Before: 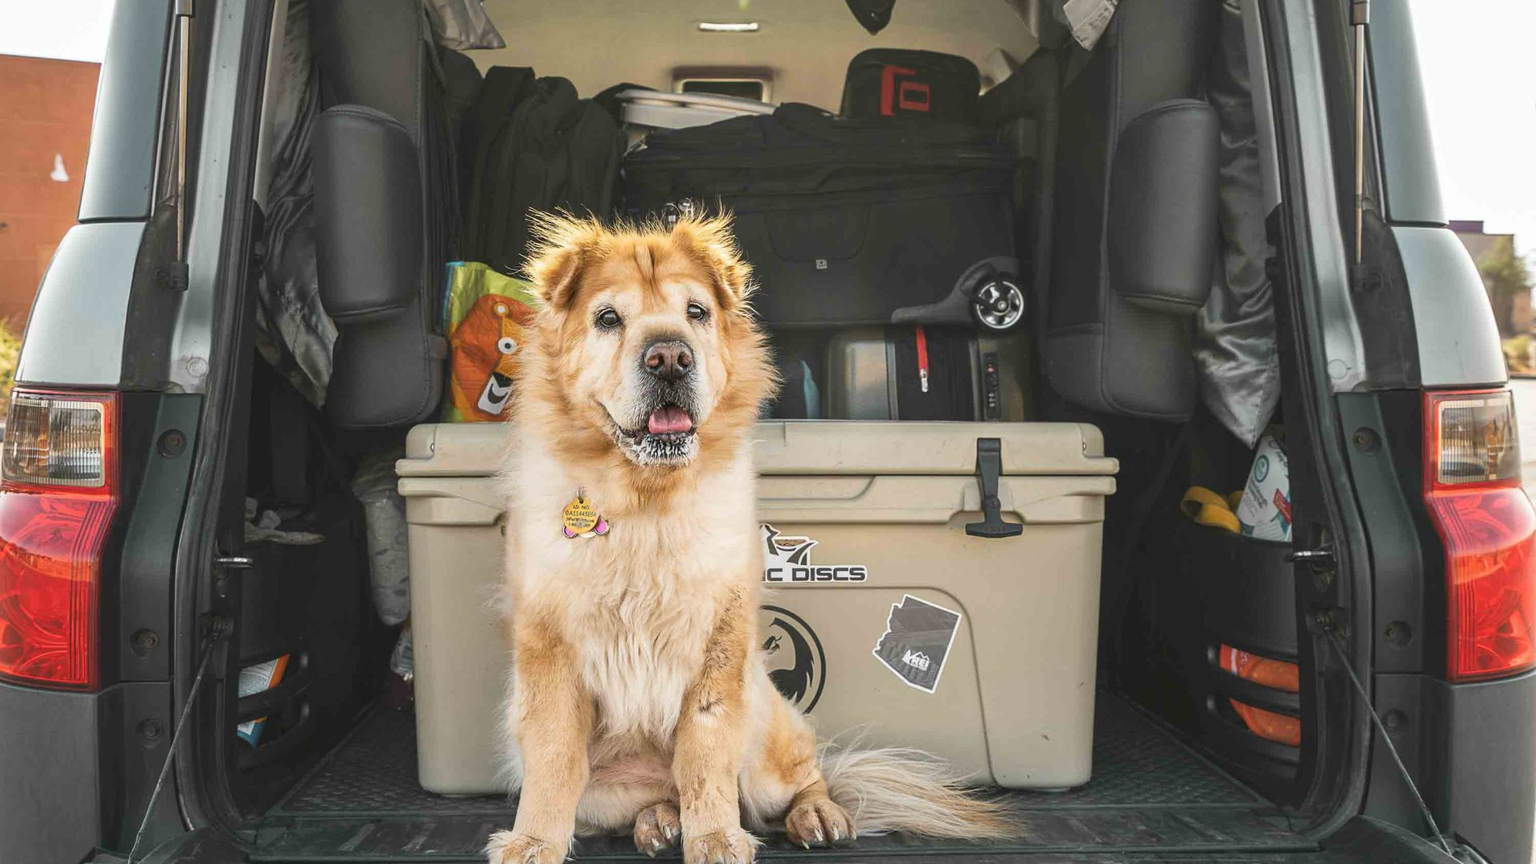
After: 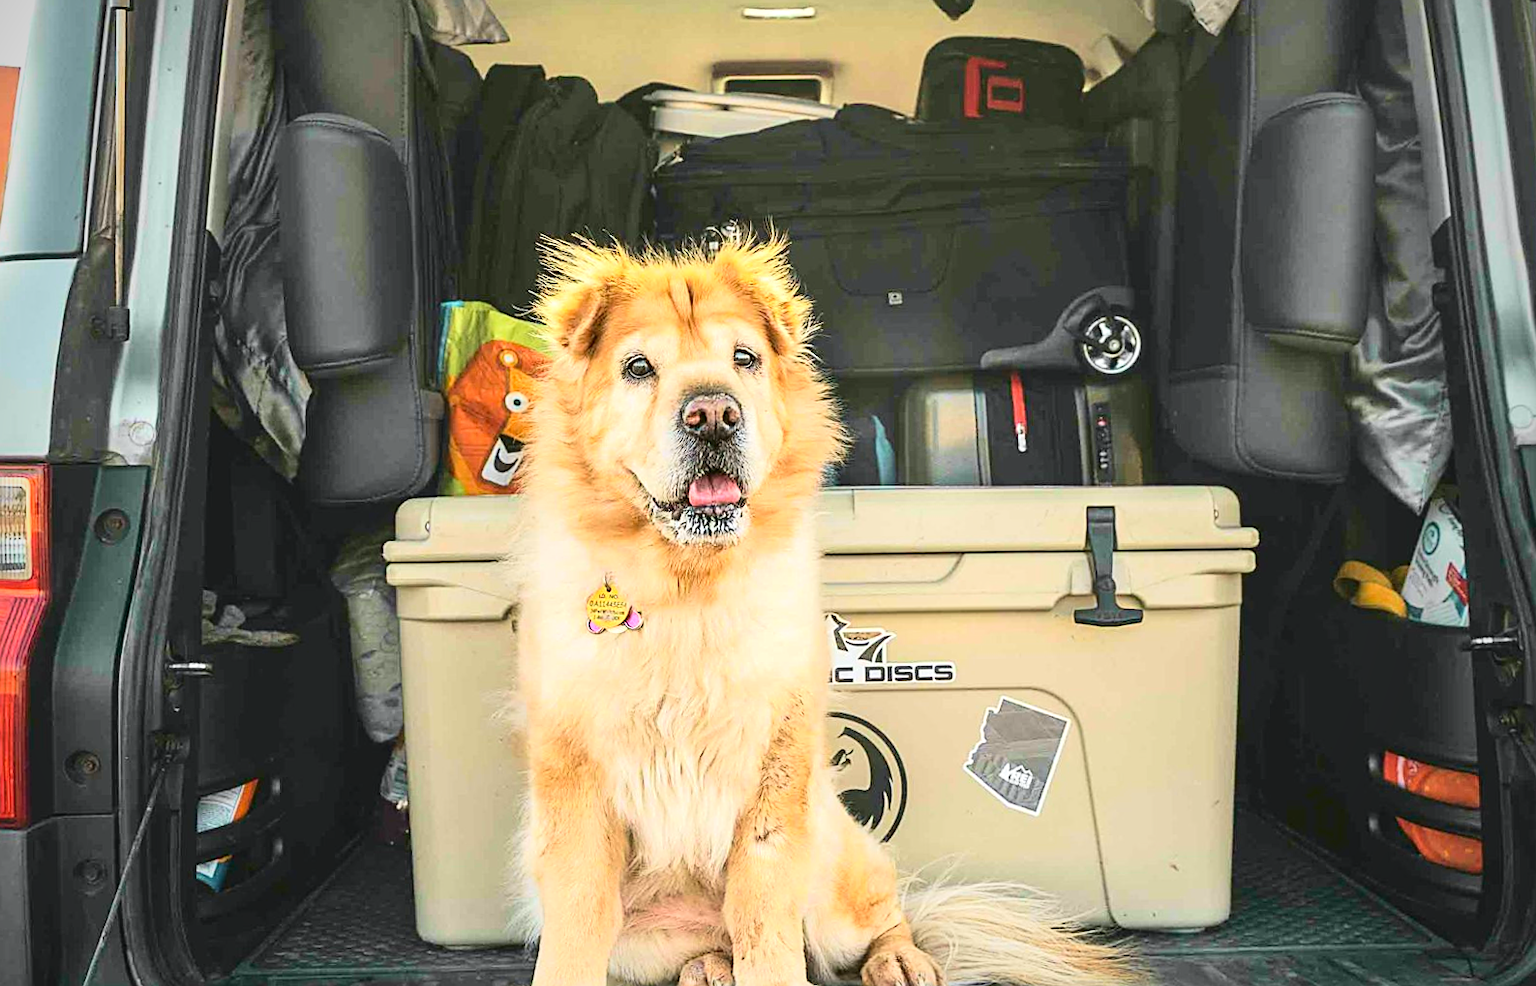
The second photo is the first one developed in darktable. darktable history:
exposure: exposure 0.456 EV, compensate exposure bias true, compensate highlight preservation false
crop and rotate: angle 0.784°, left 4.093%, top 0.855%, right 11.226%, bottom 2.468%
tone curve: curves: ch0 [(0, 0) (0.042, 0.023) (0.157, 0.114) (0.302, 0.308) (0.44, 0.507) (0.607, 0.705) (0.824, 0.882) (1, 0.965)]; ch1 [(0, 0) (0.339, 0.334) (0.445, 0.419) (0.476, 0.454) (0.503, 0.501) (0.517, 0.513) (0.551, 0.567) (0.622, 0.662) (0.706, 0.741) (1, 1)]; ch2 [(0, 0) (0.327, 0.318) (0.417, 0.426) (0.46, 0.453) (0.502, 0.5) (0.514, 0.524) (0.547, 0.572) (0.615, 0.656) (0.717, 0.778) (1, 1)], color space Lab, independent channels
vignetting: fall-off radius 61.22%, brightness -0.637, saturation -0.008, unbound false
velvia: strength 9.4%
sharpen: on, module defaults
